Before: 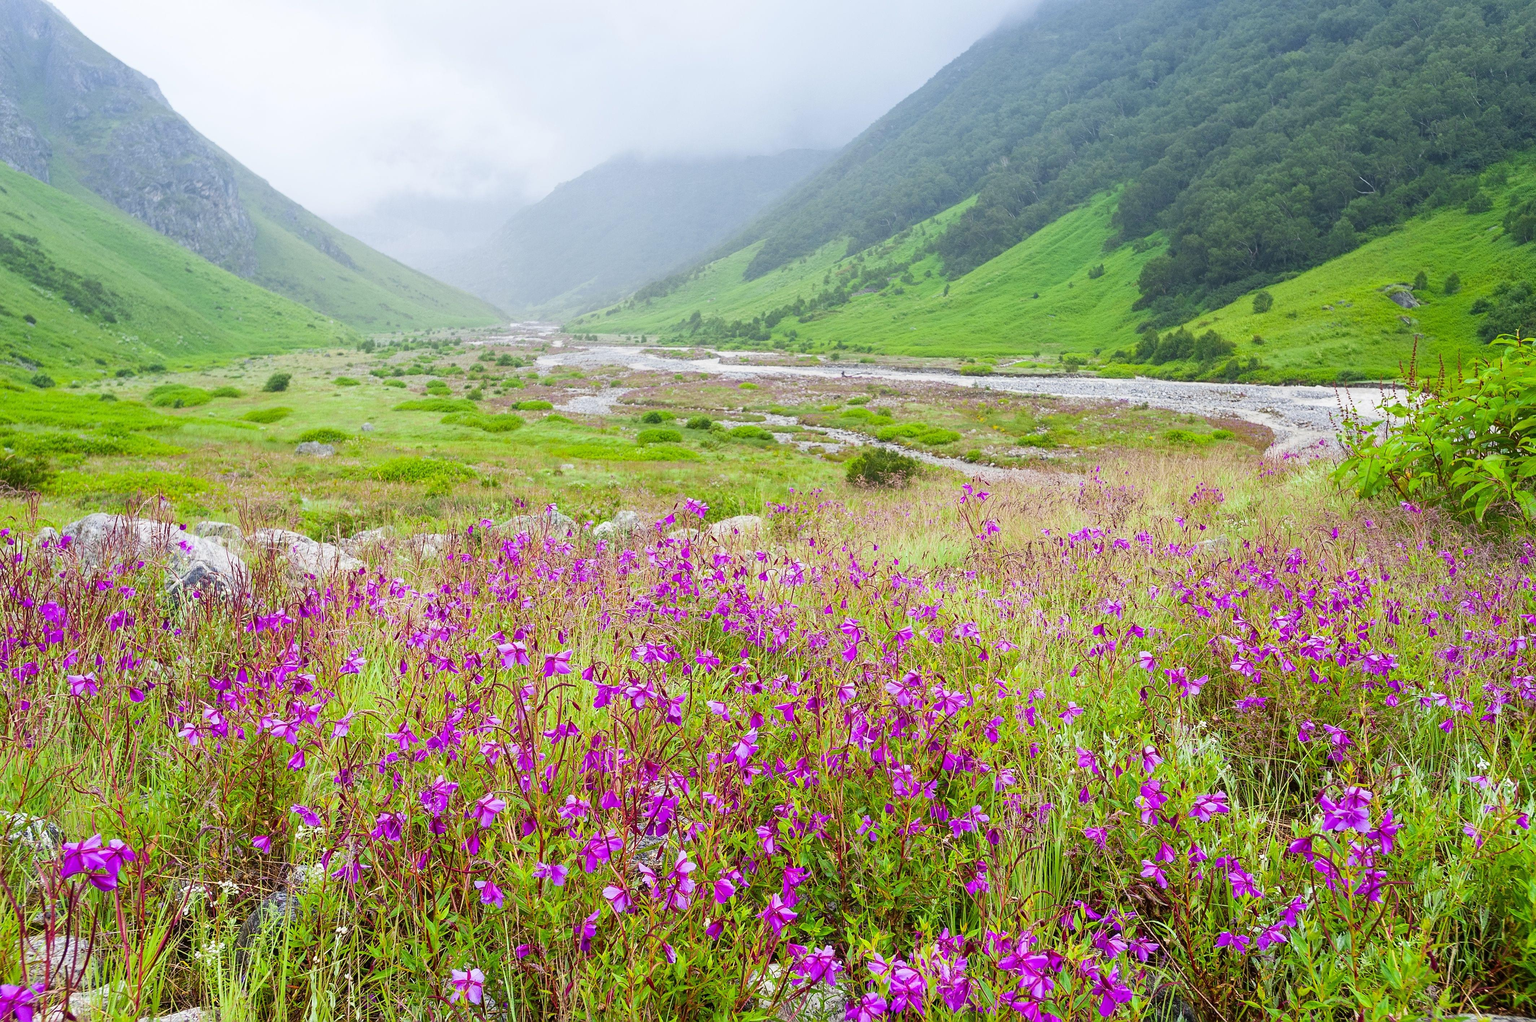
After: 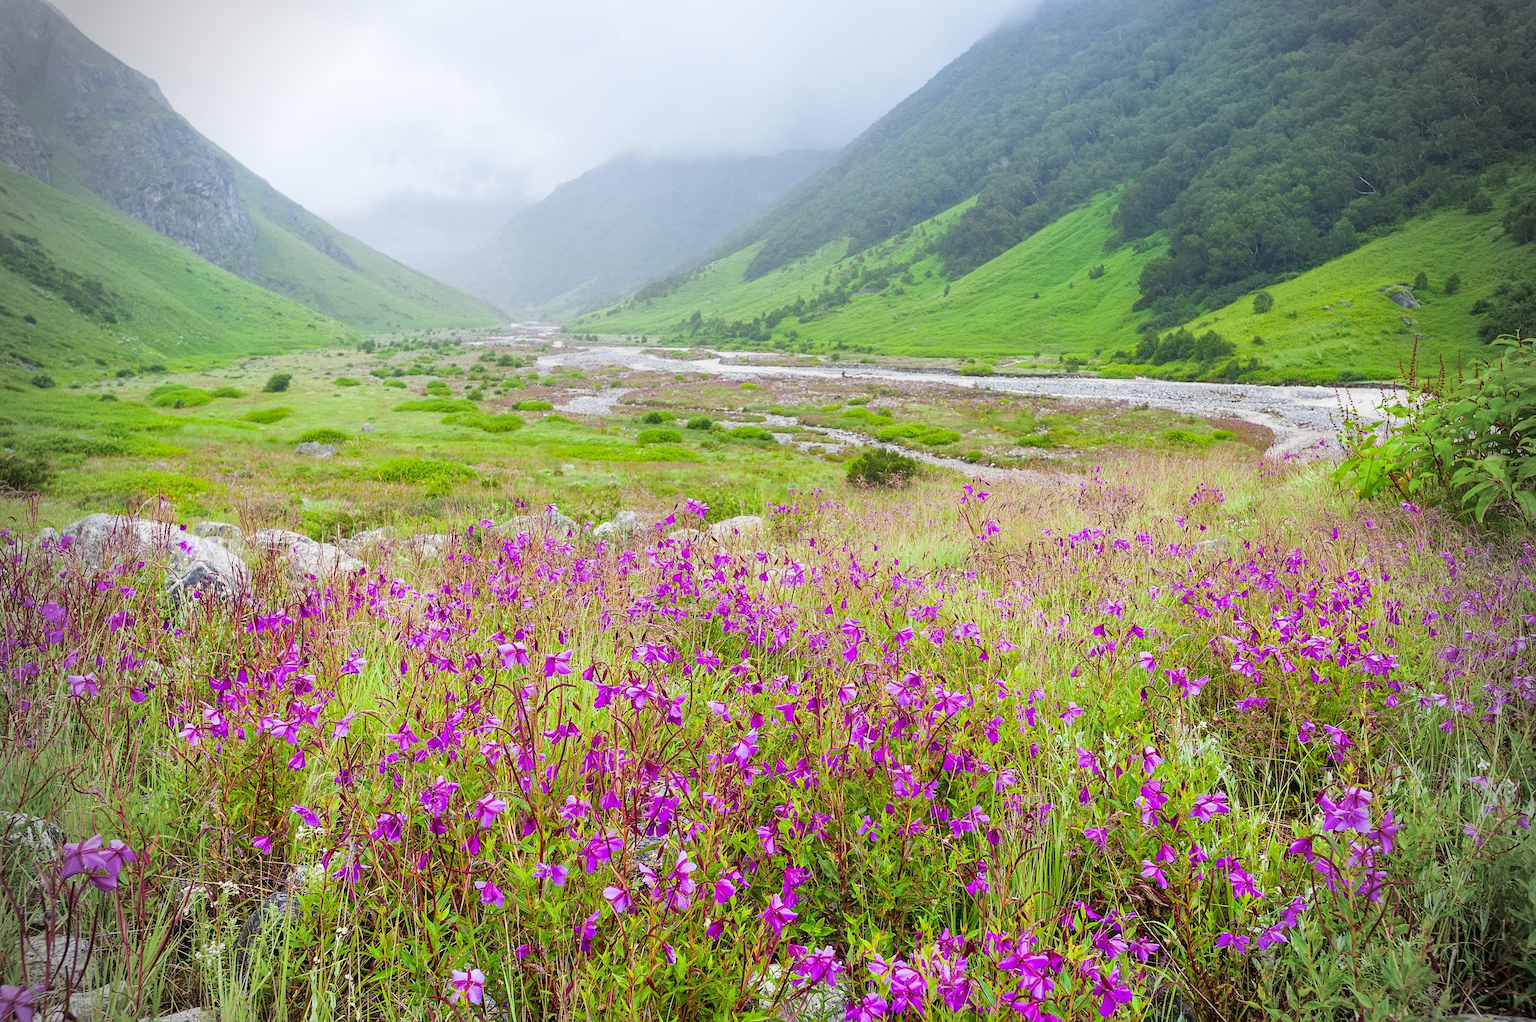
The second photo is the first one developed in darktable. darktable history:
vignetting: fall-off radius 31.71%, unbound false
